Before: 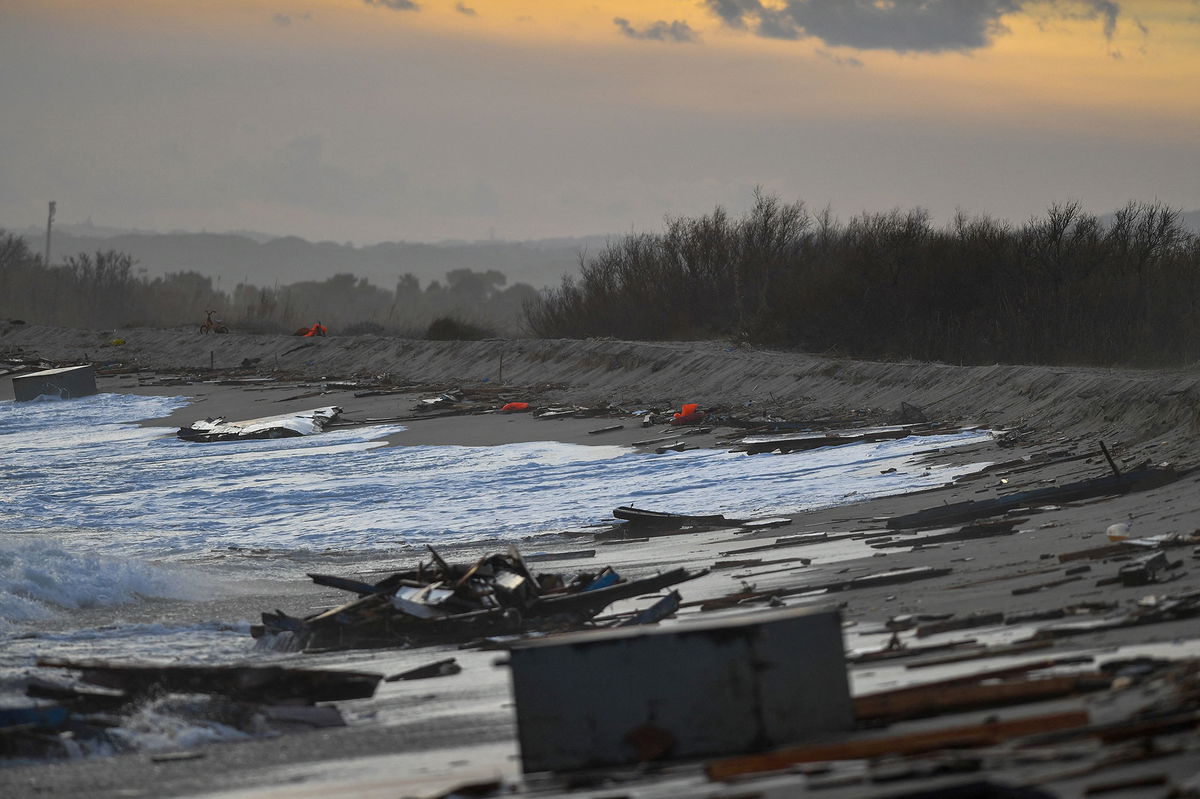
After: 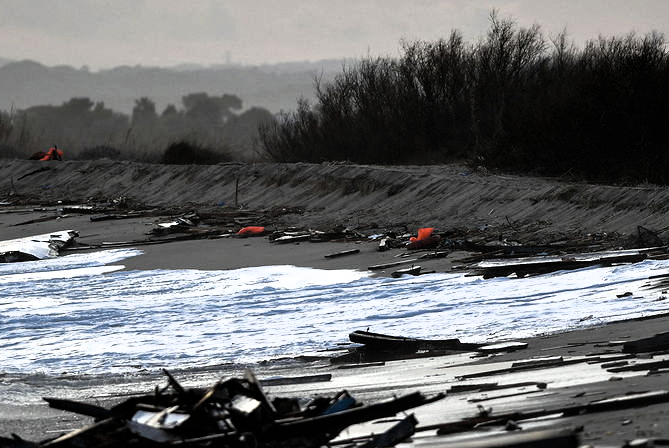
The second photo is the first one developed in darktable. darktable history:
crop and rotate: left 22.042%, top 22.102%, right 22.187%, bottom 21.79%
exposure: exposure 0.247 EV, compensate highlight preservation false
filmic rgb: black relative exposure -8.22 EV, white relative exposure 2.25 EV, hardness 7.07, latitude 86.32%, contrast 1.707, highlights saturation mix -3.96%, shadows ↔ highlights balance -2.12%
